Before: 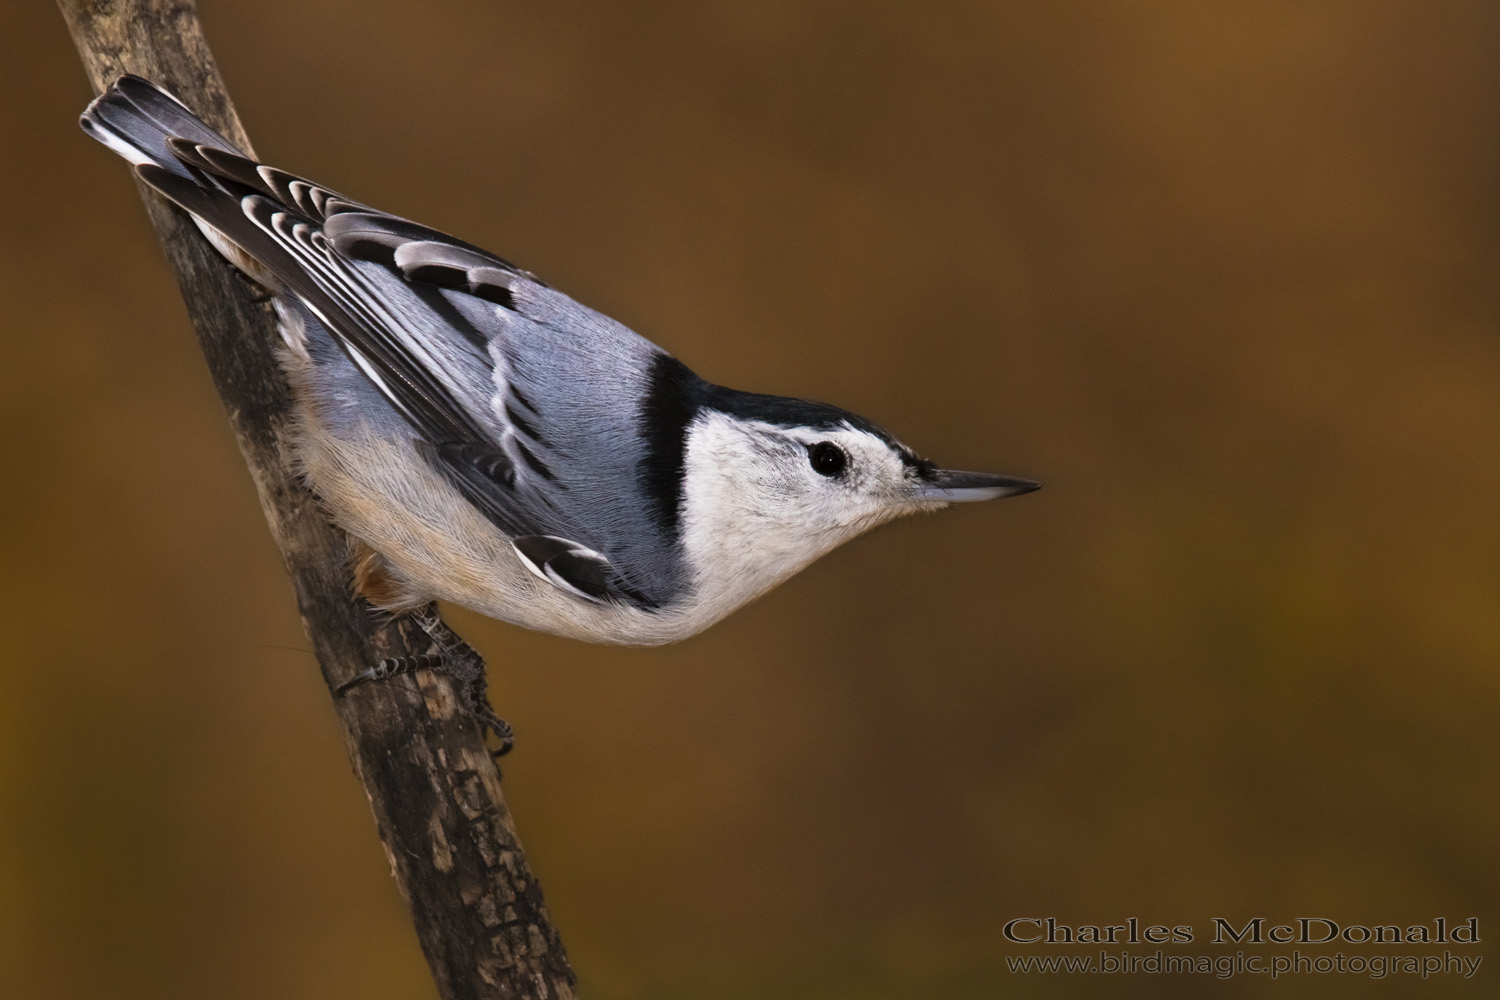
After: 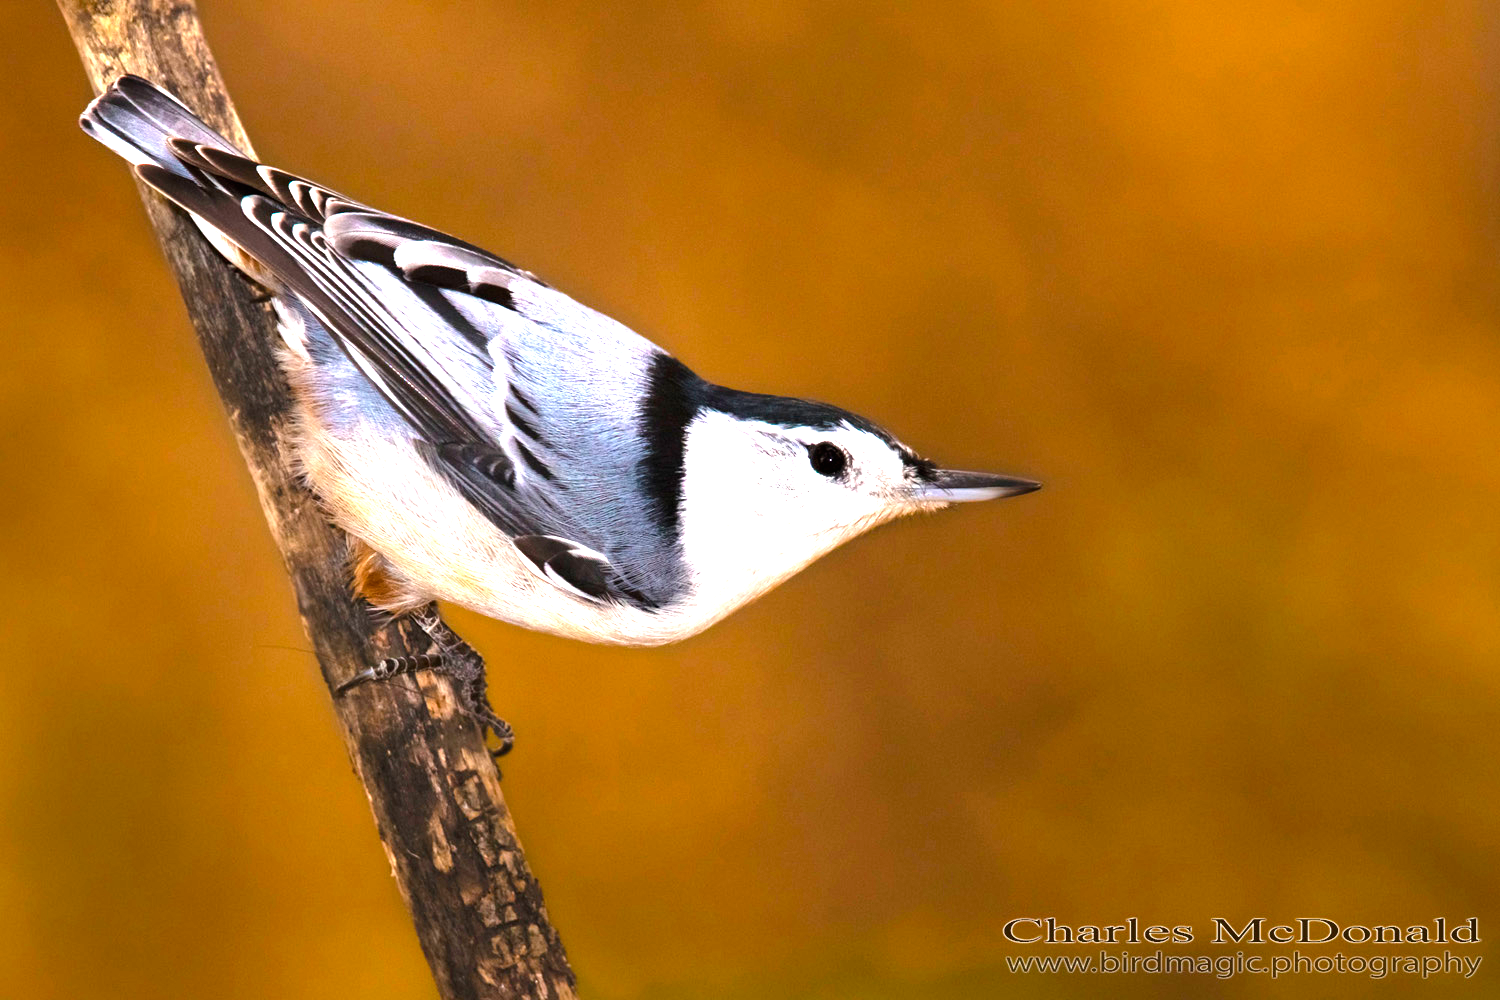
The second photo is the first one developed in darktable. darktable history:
exposure: black level correction 0, exposure 1.526 EV, compensate highlight preservation false
color balance rgb: perceptual saturation grading › global saturation 25.219%, perceptual brilliance grading › highlights 10.319%, perceptual brilliance grading › mid-tones 4.982%
